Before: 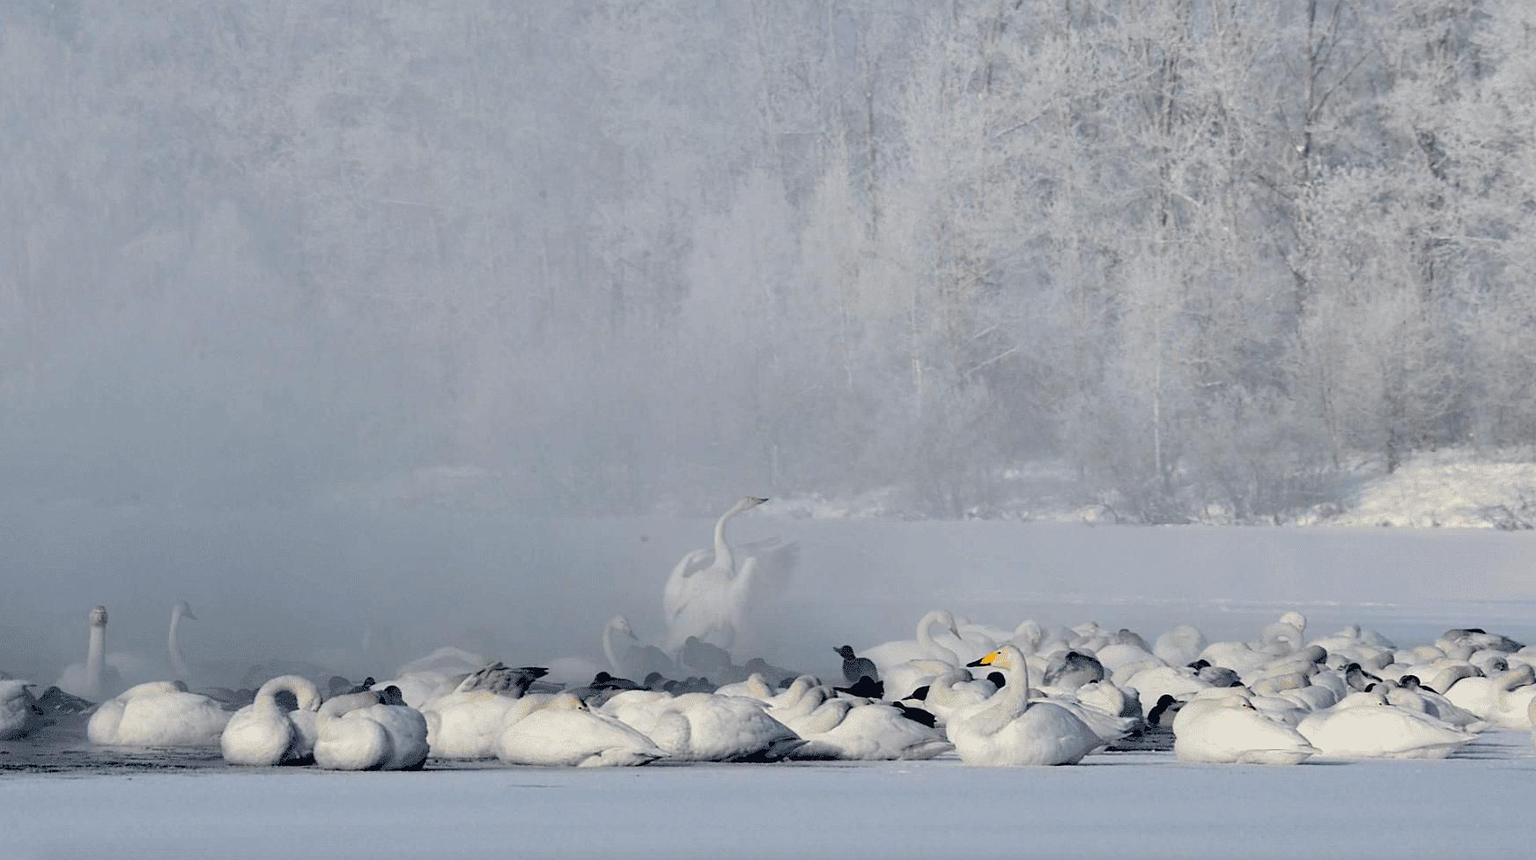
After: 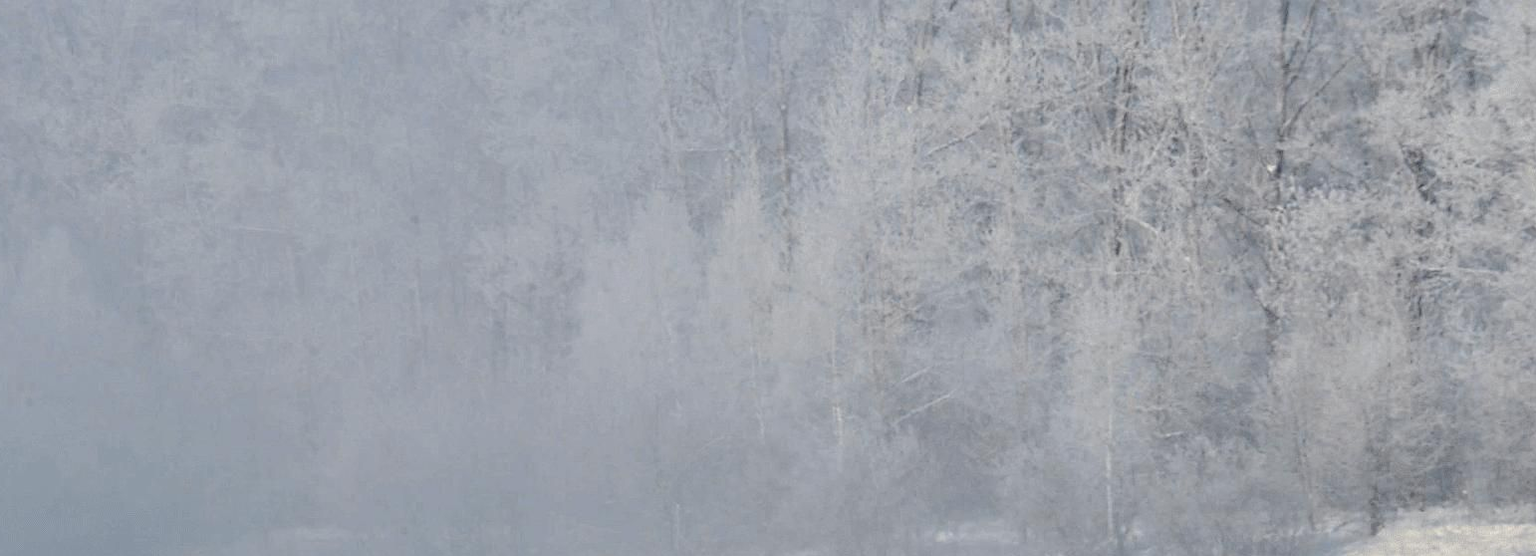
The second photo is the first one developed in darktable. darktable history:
crop and rotate: left 11.553%, bottom 42.74%
tone equalizer: edges refinement/feathering 500, mask exposure compensation -1.57 EV, preserve details no
